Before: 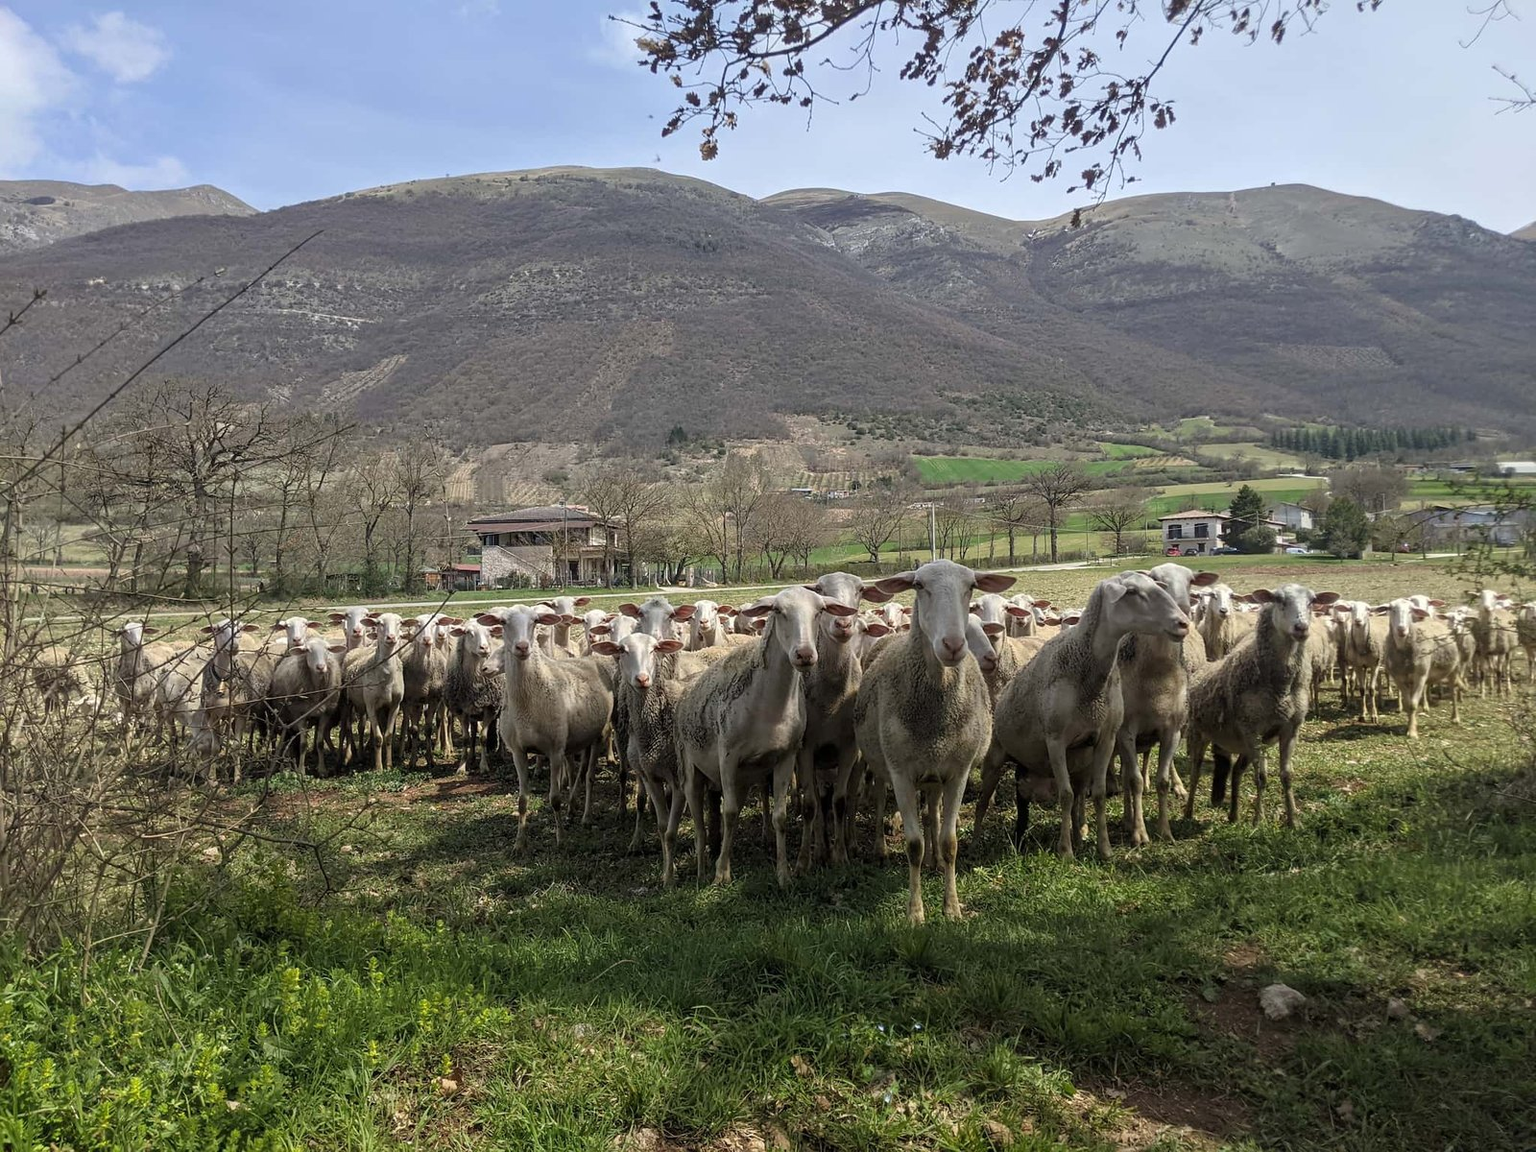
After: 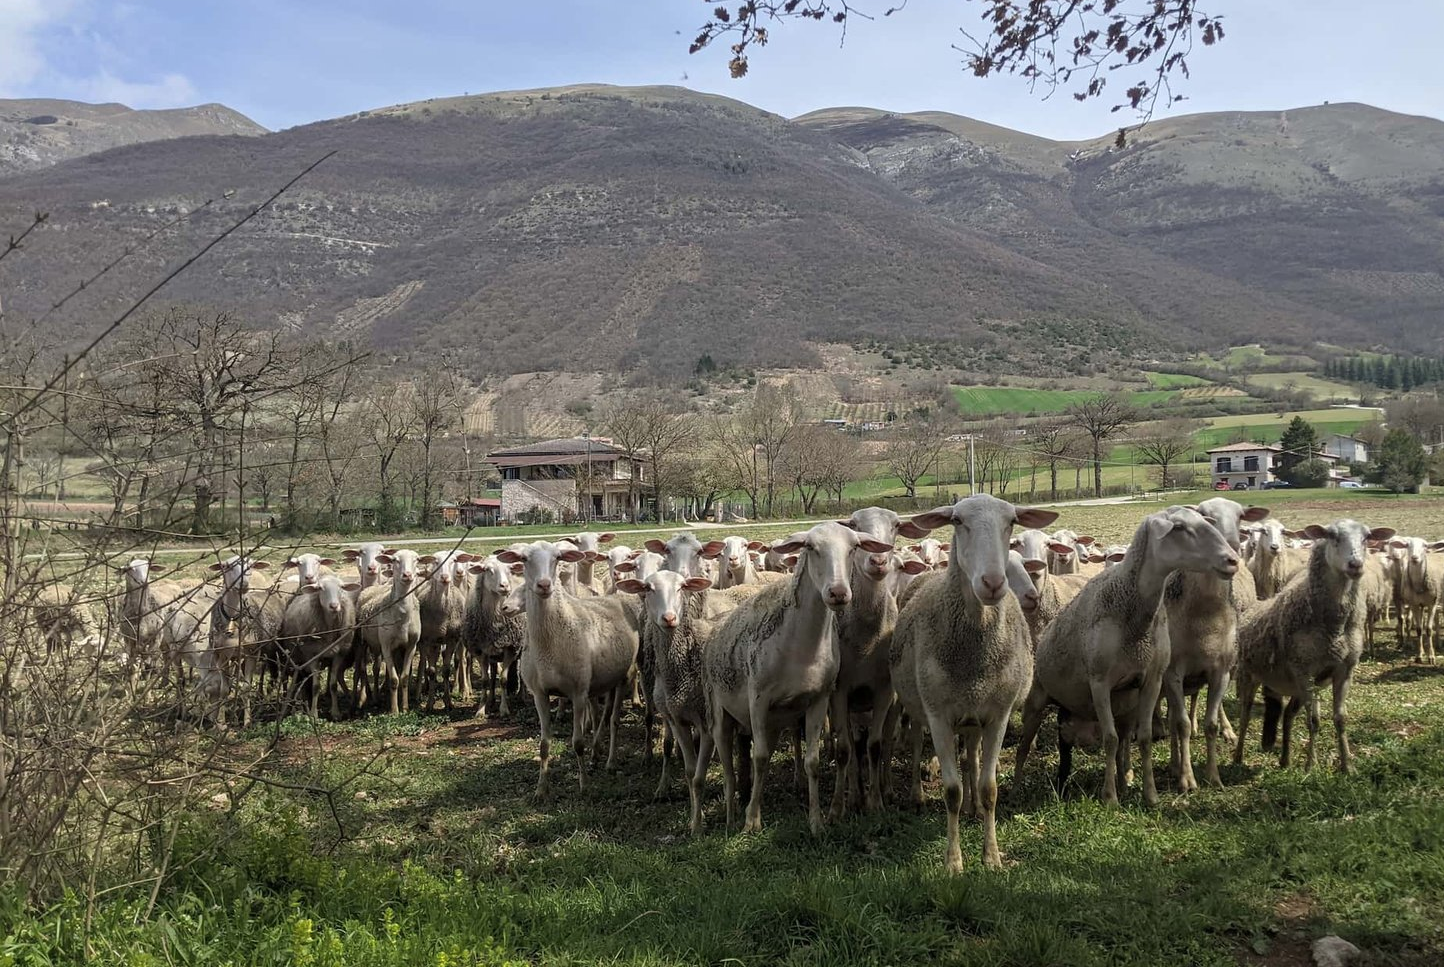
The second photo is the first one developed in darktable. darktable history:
crop: top 7.463%, right 9.694%, bottom 11.945%
contrast brightness saturation: contrast 0.01, saturation -0.047
